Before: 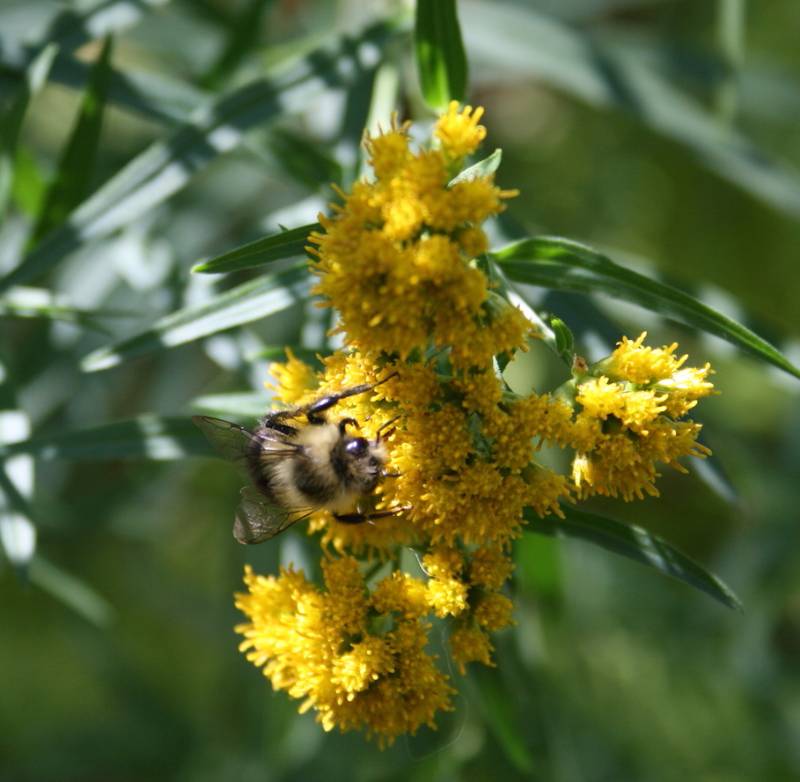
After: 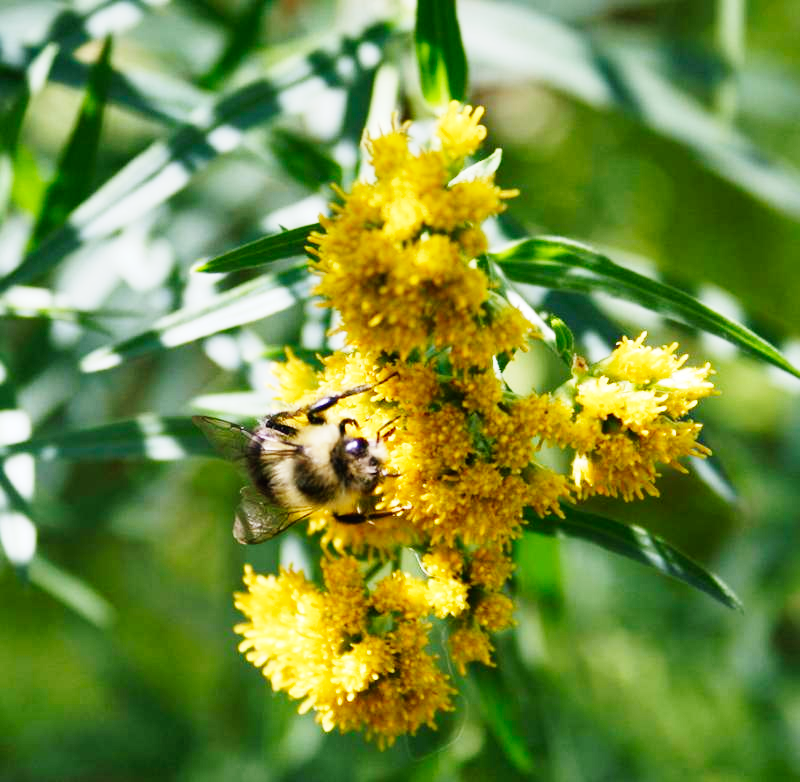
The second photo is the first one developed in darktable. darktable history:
shadows and highlights: low approximation 0.01, soften with gaussian
base curve: curves: ch0 [(0, 0) (0, 0.001) (0.001, 0.001) (0.004, 0.002) (0.007, 0.004) (0.015, 0.013) (0.033, 0.045) (0.052, 0.096) (0.075, 0.17) (0.099, 0.241) (0.163, 0.42) (0.219, 0.55) (0.259, 0.616) (0.327, 0.722) (0.365, 0.765) (0.522, 0.873) (0.547, 0.881) (0.689, 0.919) (0.826, 0.952) (1, 1)], preserve colors none
